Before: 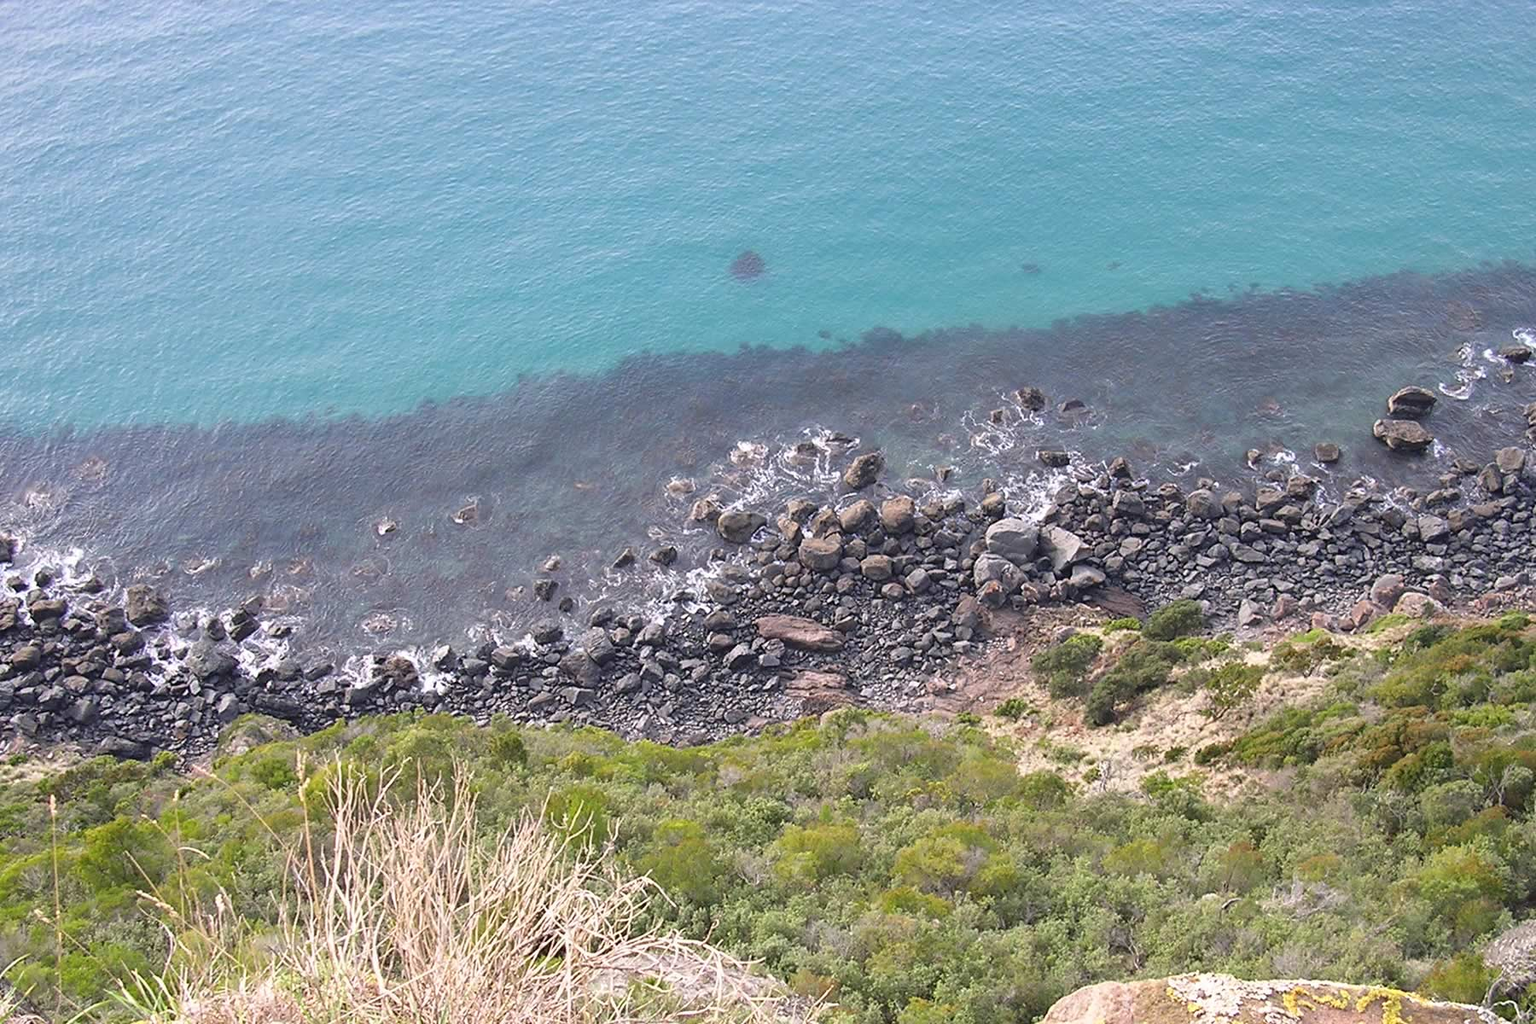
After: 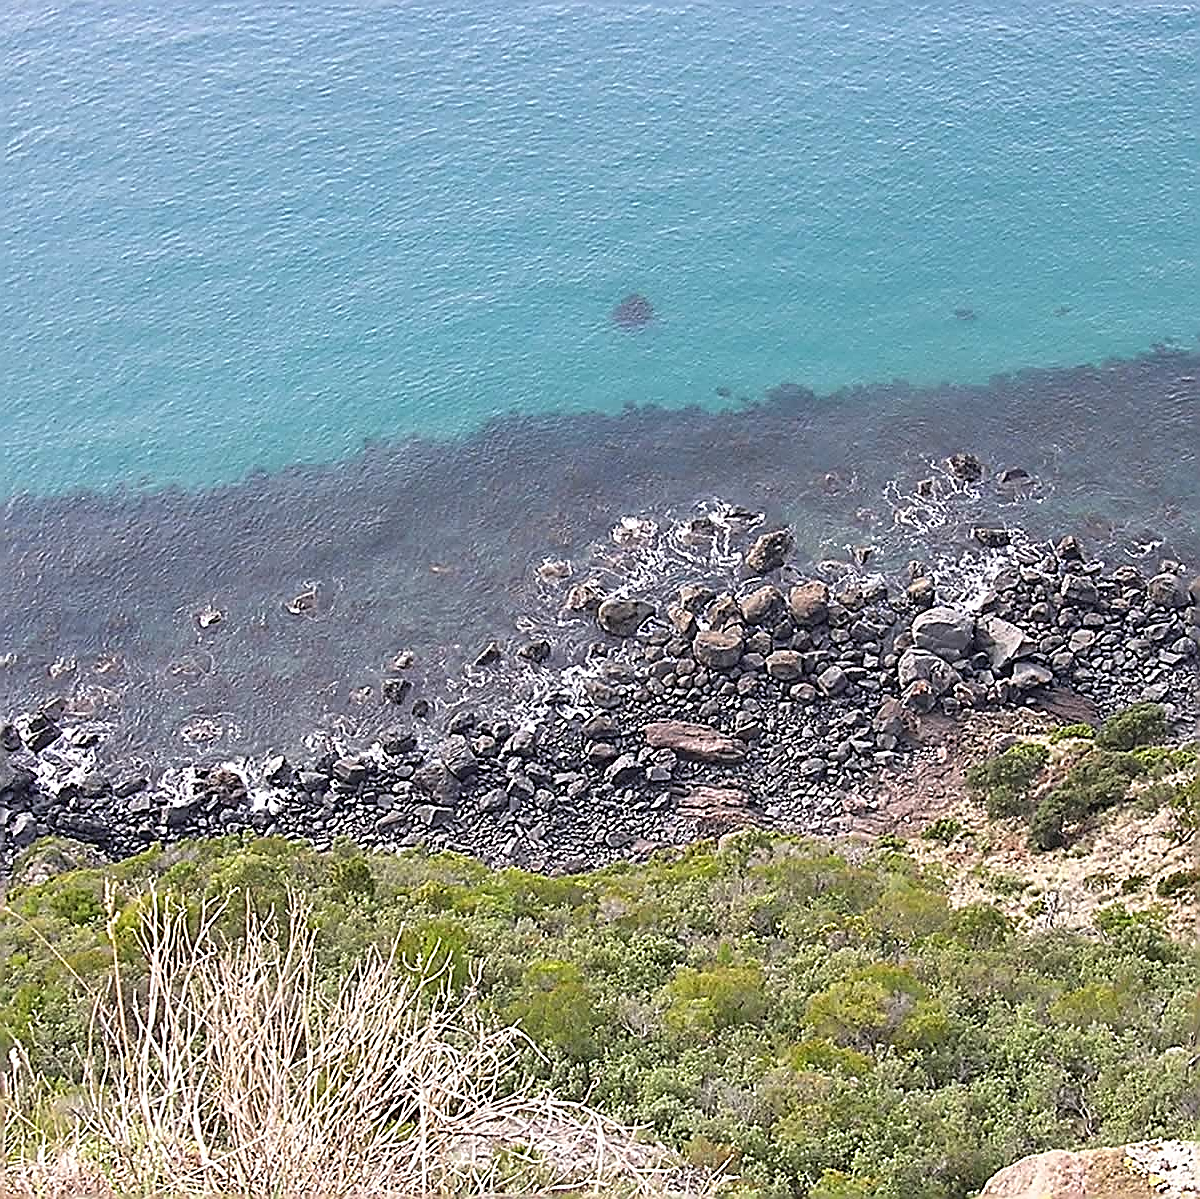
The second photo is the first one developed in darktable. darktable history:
sharpen: amount 1.861
crop and rotate: left 13.537%, right 19.796%
